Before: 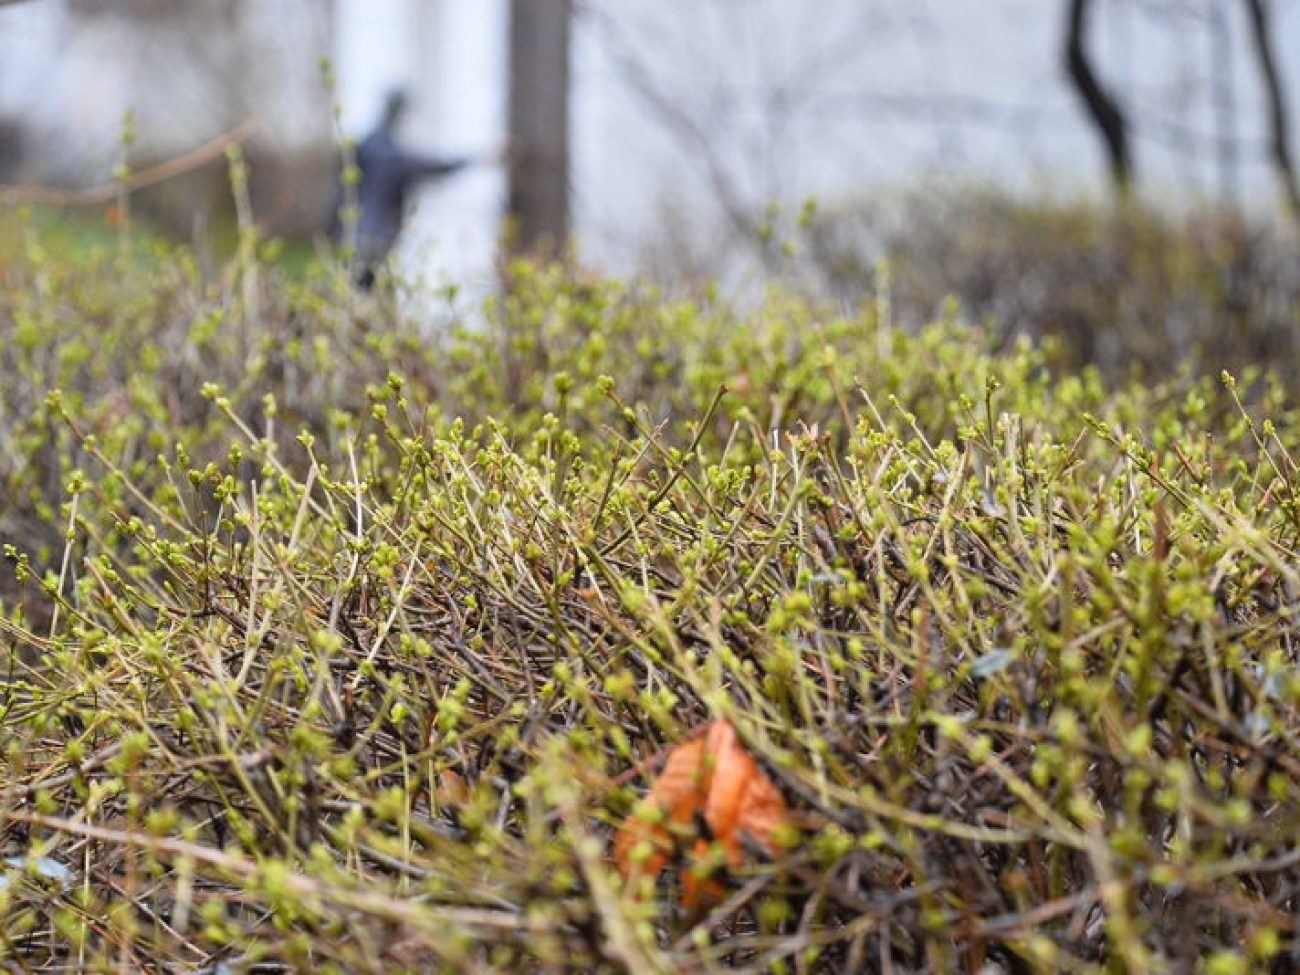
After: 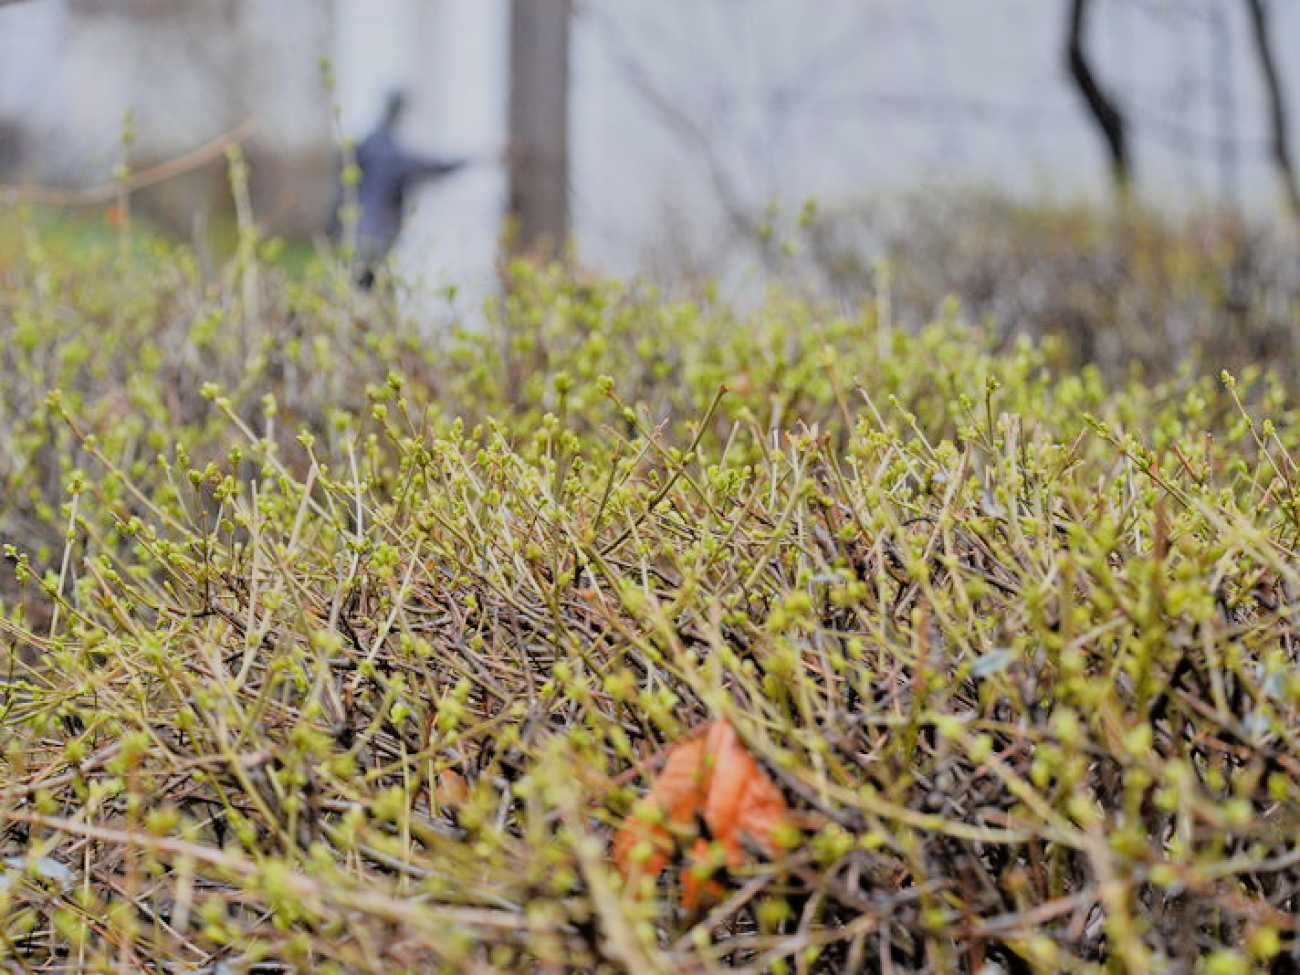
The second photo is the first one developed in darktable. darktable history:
tone equalizer: -8 EV 0.027 EV, -7 EV -0.031 EV, -6 EV 0.014 EV, -5 EV 0.052 EV, -4 EV 0.236 EV, -3 EV 0.647 EV, -2 EV 0.559 EV, -1 EV 0.198 EV, +0 EV 0.035 EV
filmic rgb: black relative exposure -7.65 EV, white relative exposure 4.56 EV, hardness 3.61
